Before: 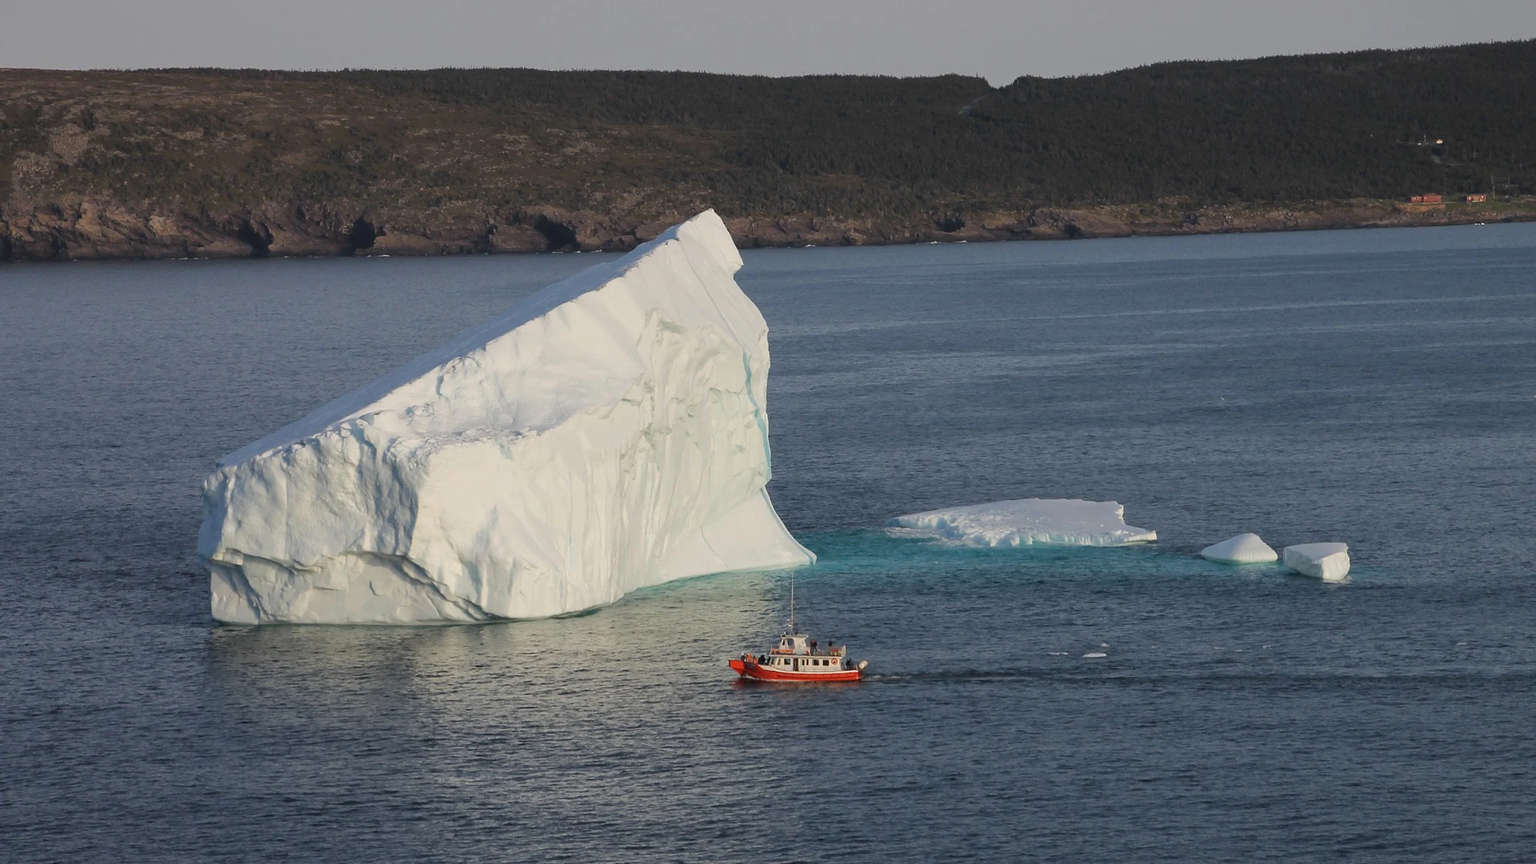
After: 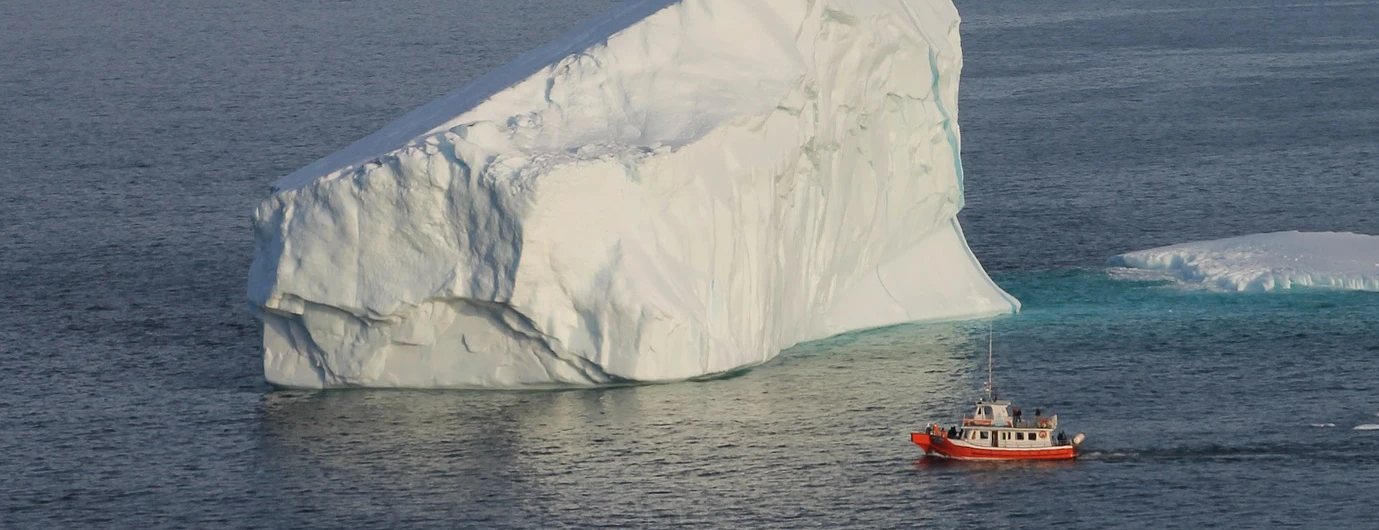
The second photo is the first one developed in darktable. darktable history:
crop: top 36.345%, right 28.152%, bottom 14.506%
